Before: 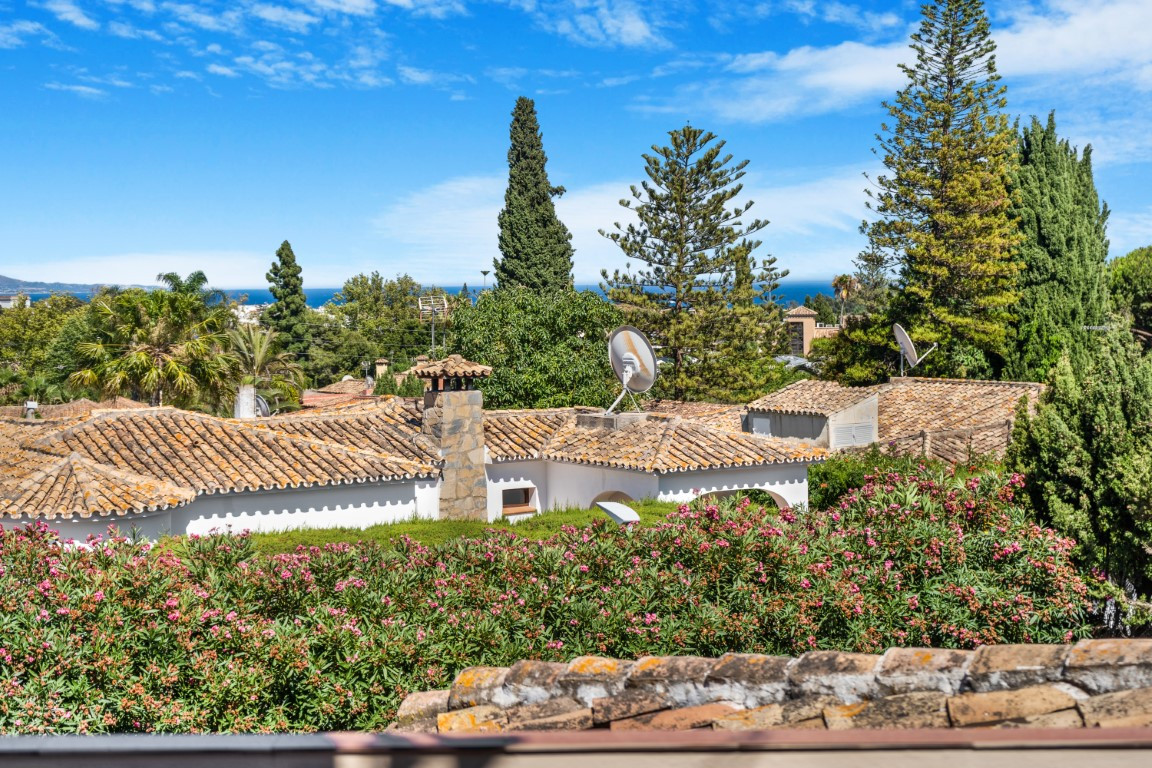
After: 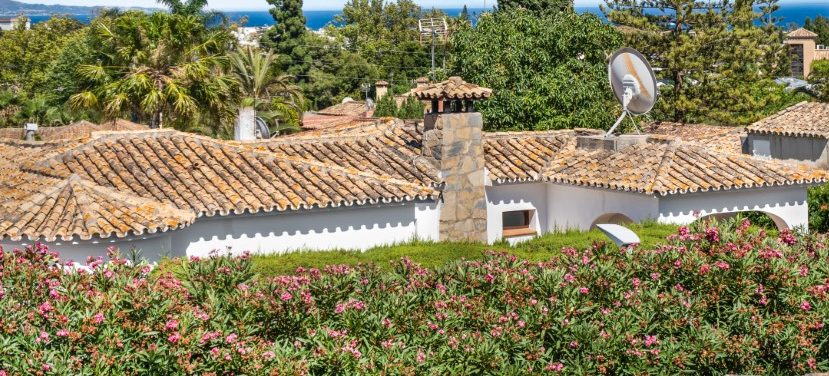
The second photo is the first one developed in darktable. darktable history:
crop: top 36.281%, right 27.974%, bottom 14.7%
shadows and highlights: shadows 29.78, highlights -30.27, low approximation 0.01, soften with gaussian
